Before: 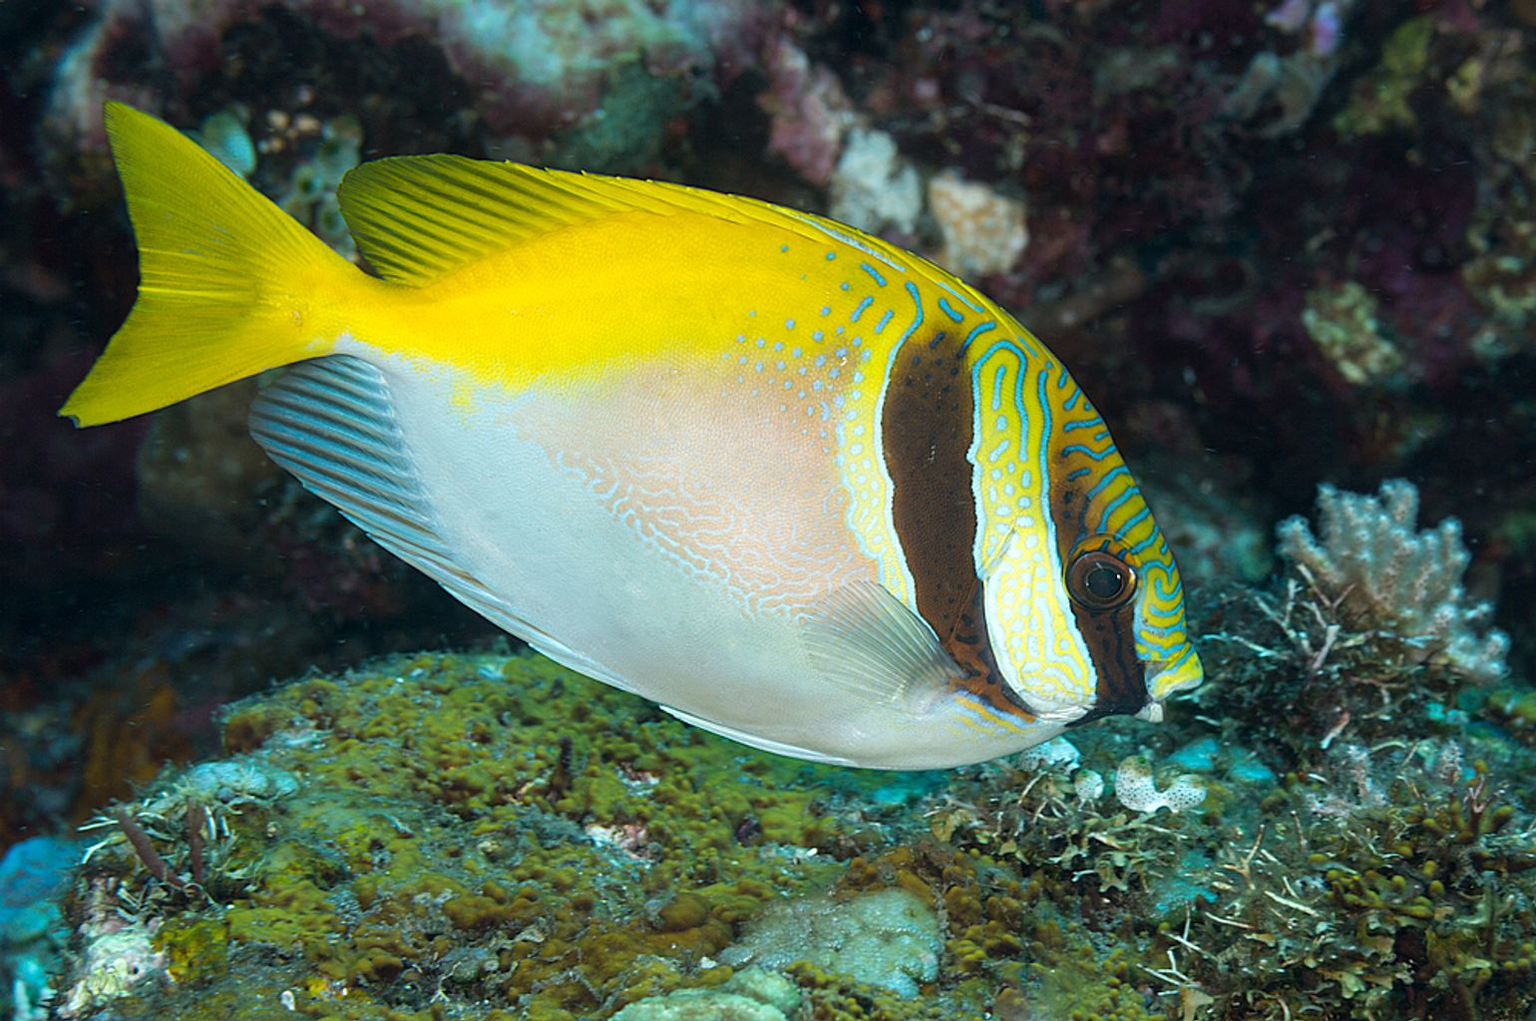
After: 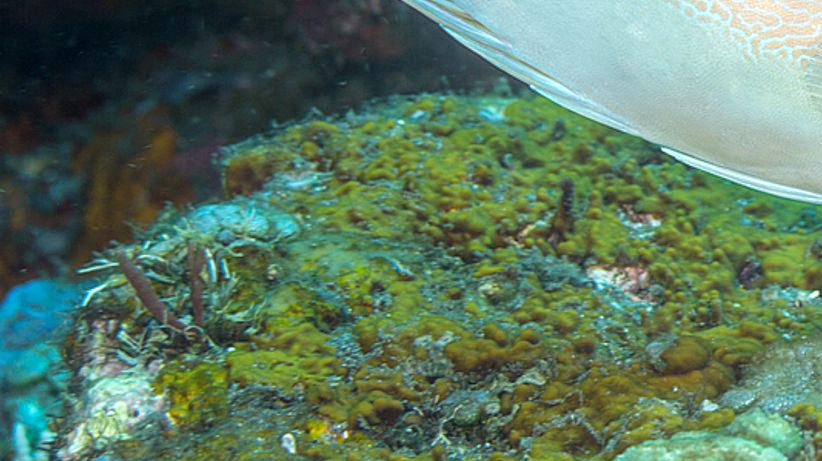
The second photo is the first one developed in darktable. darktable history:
local contrast: highlights 73%, shadows 15%, midtone range 0.197
crop and rotate: top 54.778%, right 46.61%, bottom 0.159%
exposure: exposure 0.258 EV, compensate highlight preservation false
